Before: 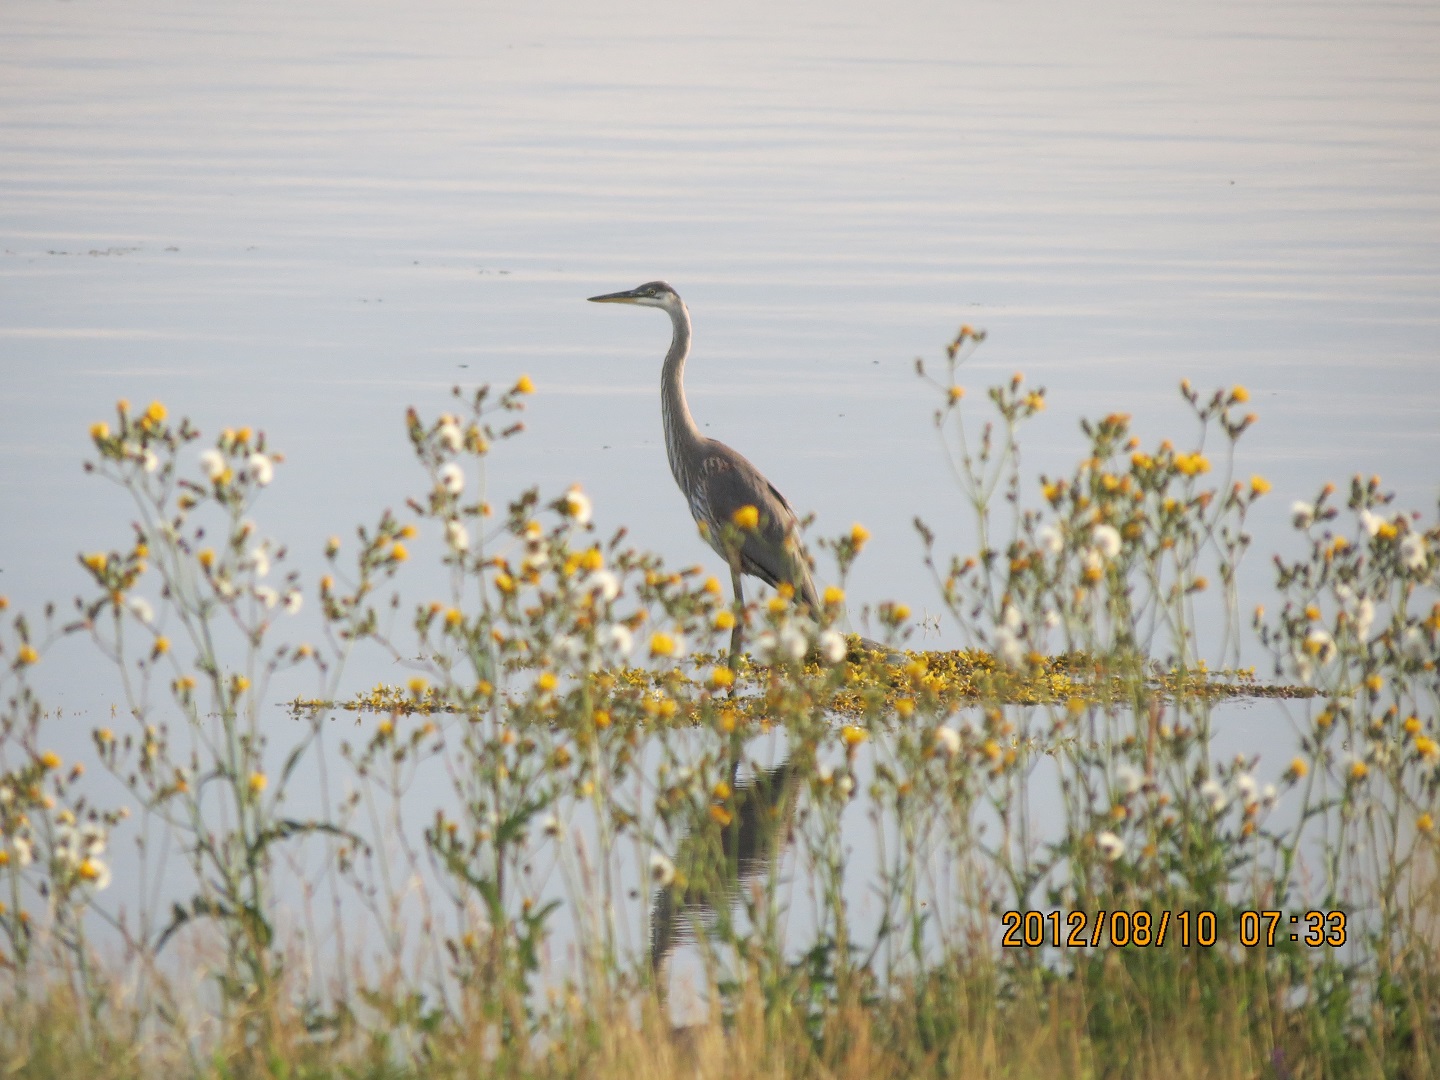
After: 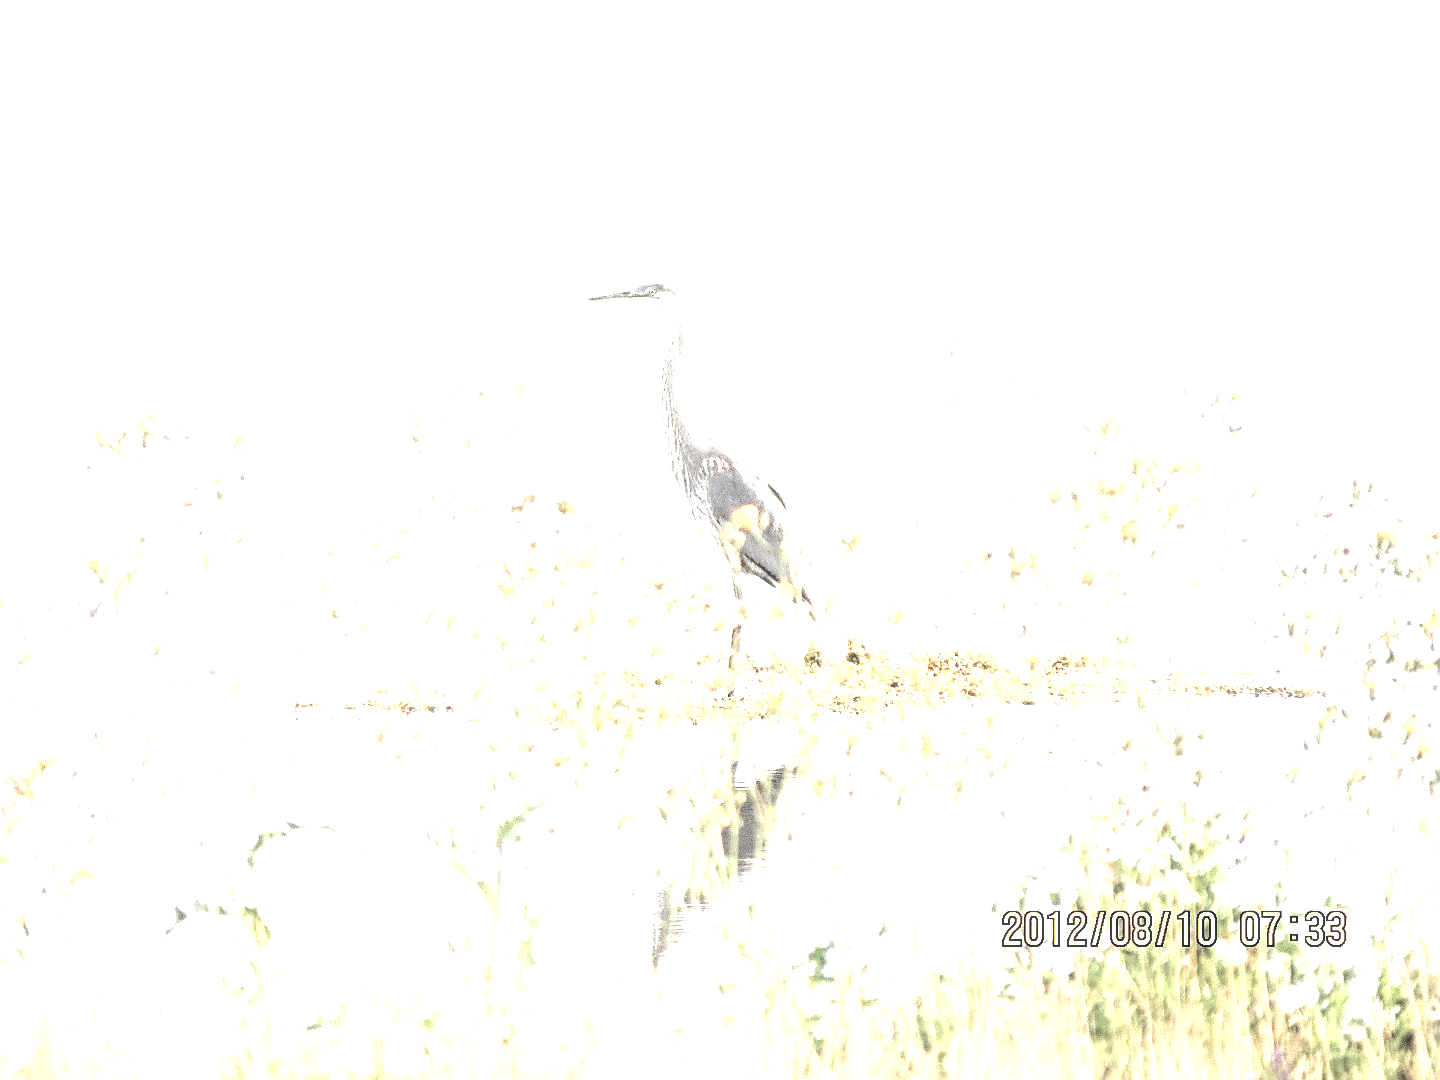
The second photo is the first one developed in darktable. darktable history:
contrast brightness saturation: brightness 0.18, saturation -0.5
base curve: curves: ch0 [(0, 0) (0.007, 0.004) (0.027, 0.03) (0.046, 0.07) (0.207, 0.54) (0.442, 0.872) (0.673, 0.972) (1, 1)], preserve colors none
levels: levels [0, 0.352, 0.703]
local contrast: on, module defaults
color zones: curves: ch0 [(0.068, 0.464) (0.25, 0.5) (0.48, 0.508) (0.75, 0.536) (0.886, 0.476) (0.967, 0.456)]; ch1 [(0.066, 0.456) (0.25, 0.5) (0.616, 0.508) (0.746, 0.56) (0.934, 0.444)]
color balance: contrast -15%
sharpen: on, module defaults
